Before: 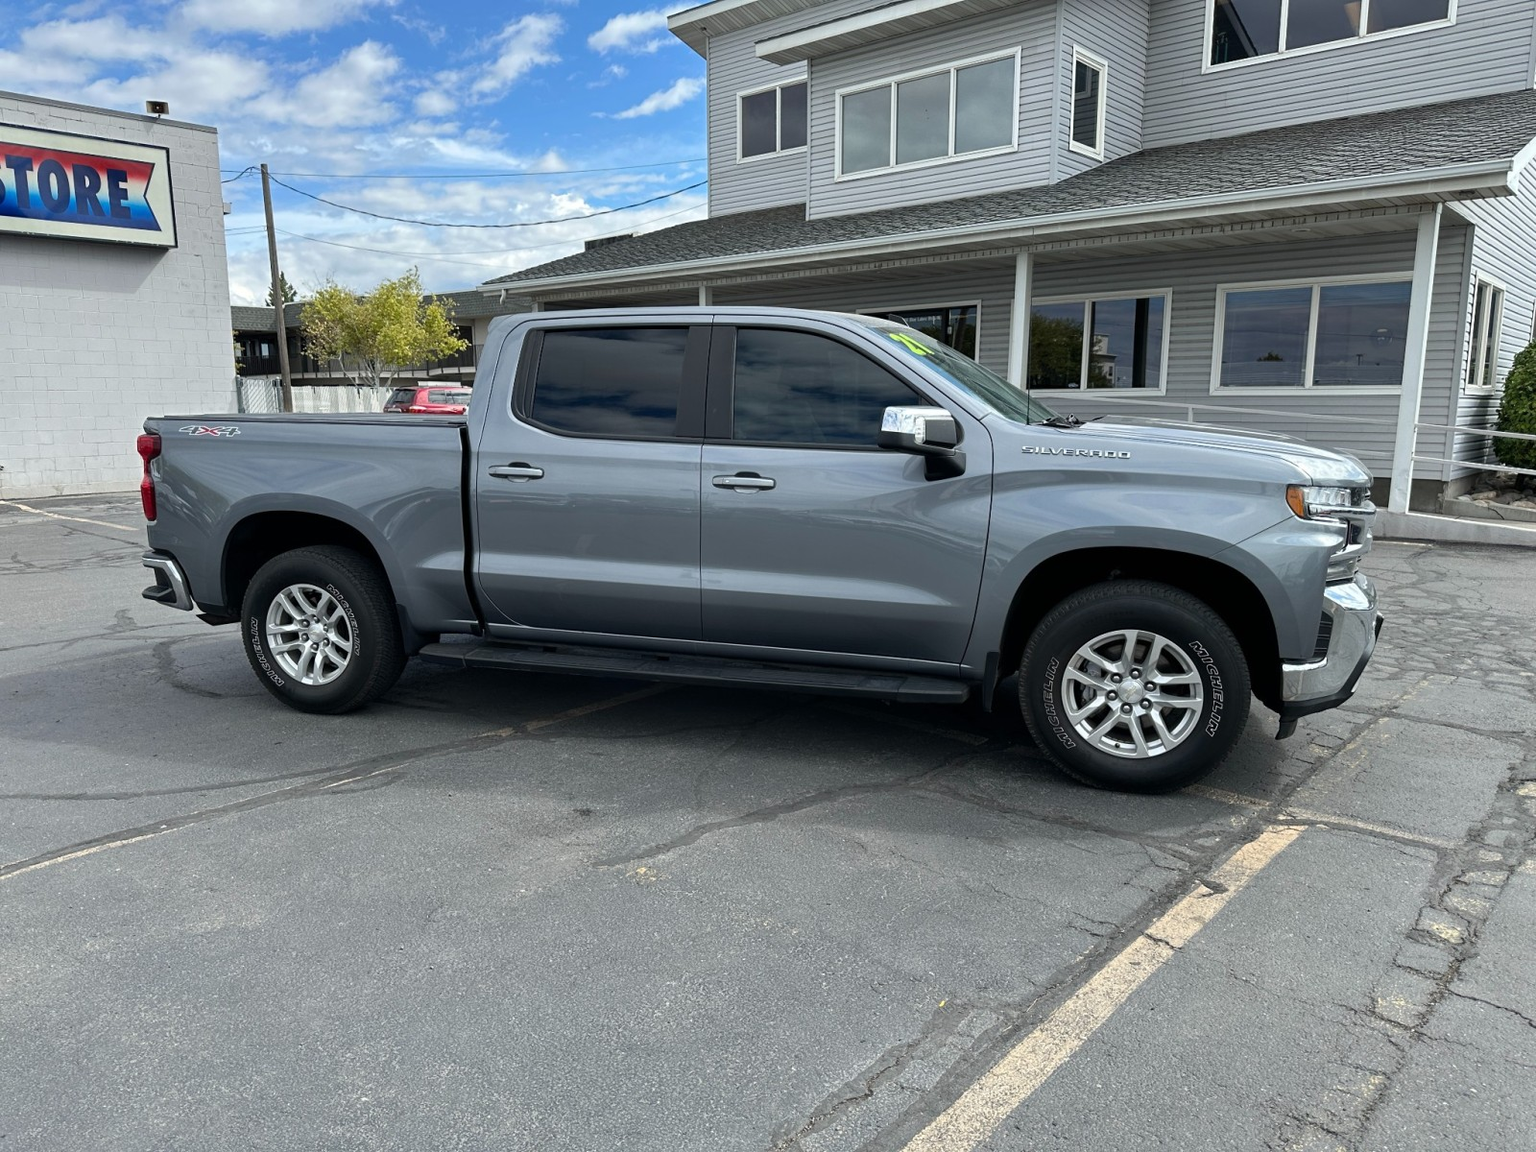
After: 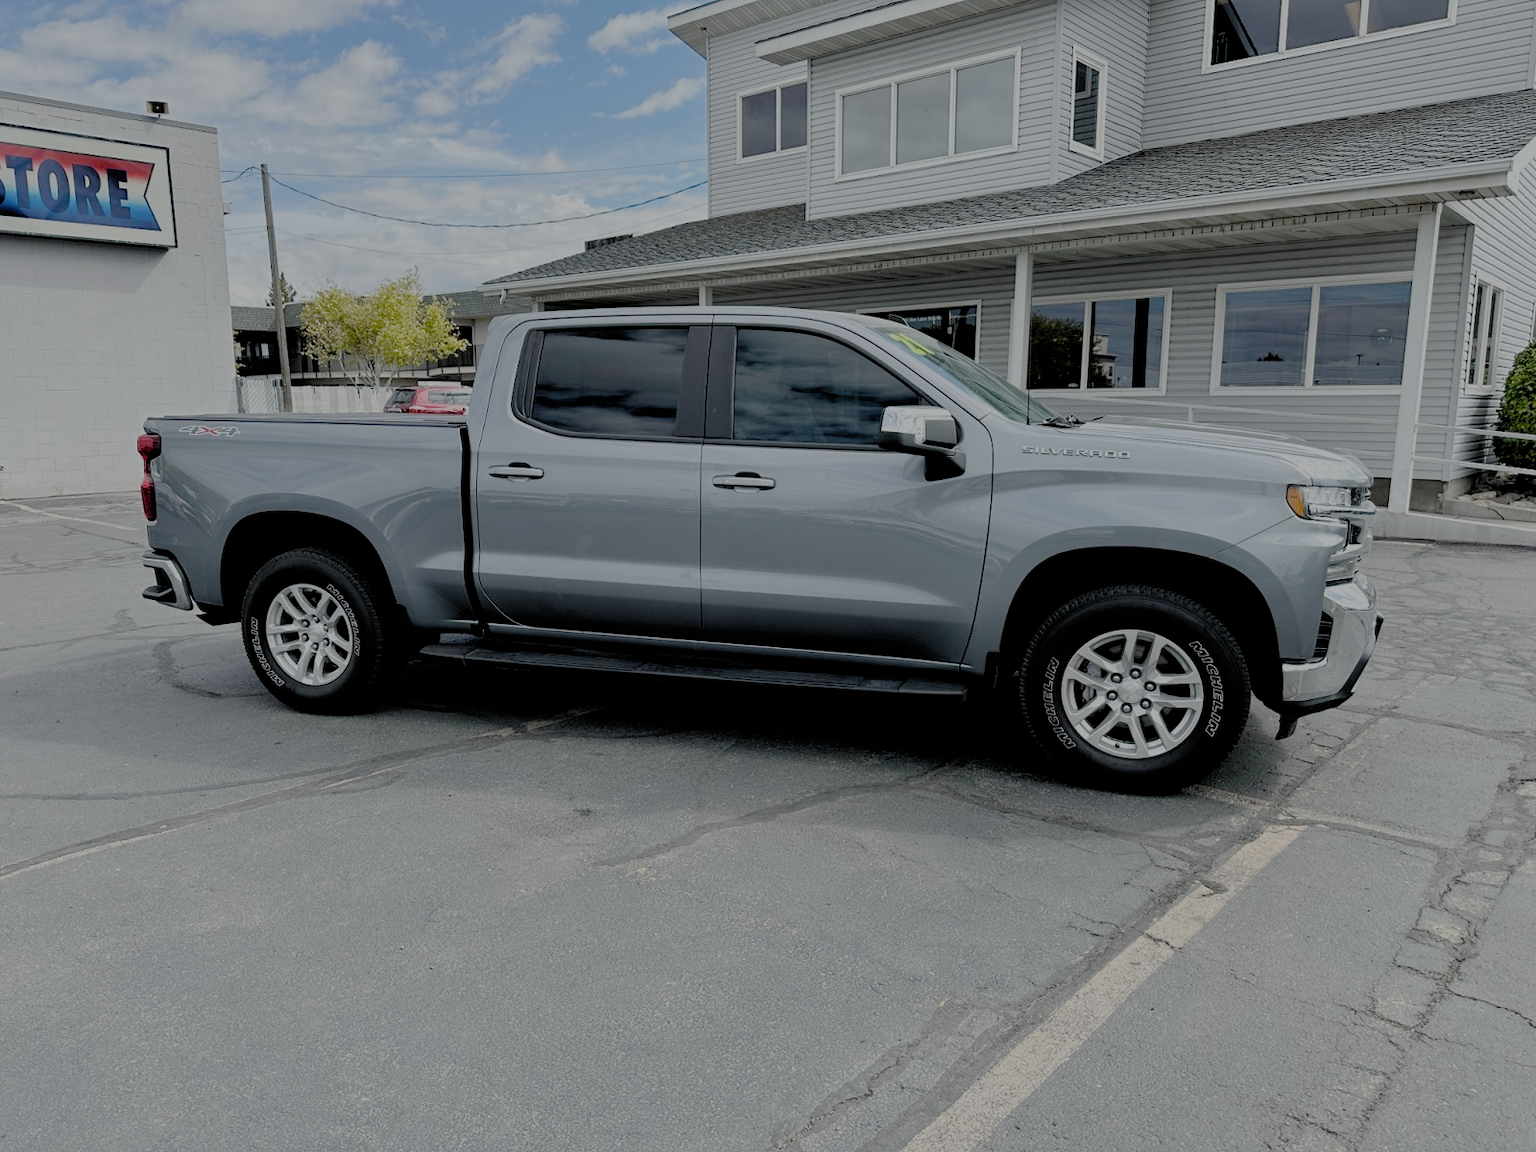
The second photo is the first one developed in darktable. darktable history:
filmic rgb: black relative exposure -4.43 EV, white relative exposure 6.56 EV, threshold 2.94 EV, hardness 1.91, contrast 0.511, add noise in highlights 0.002, preserve chrominance no, color science v3 (2019), use custom middle-gray values true, contrast in highlights soft, enable highlight reconstruction true
